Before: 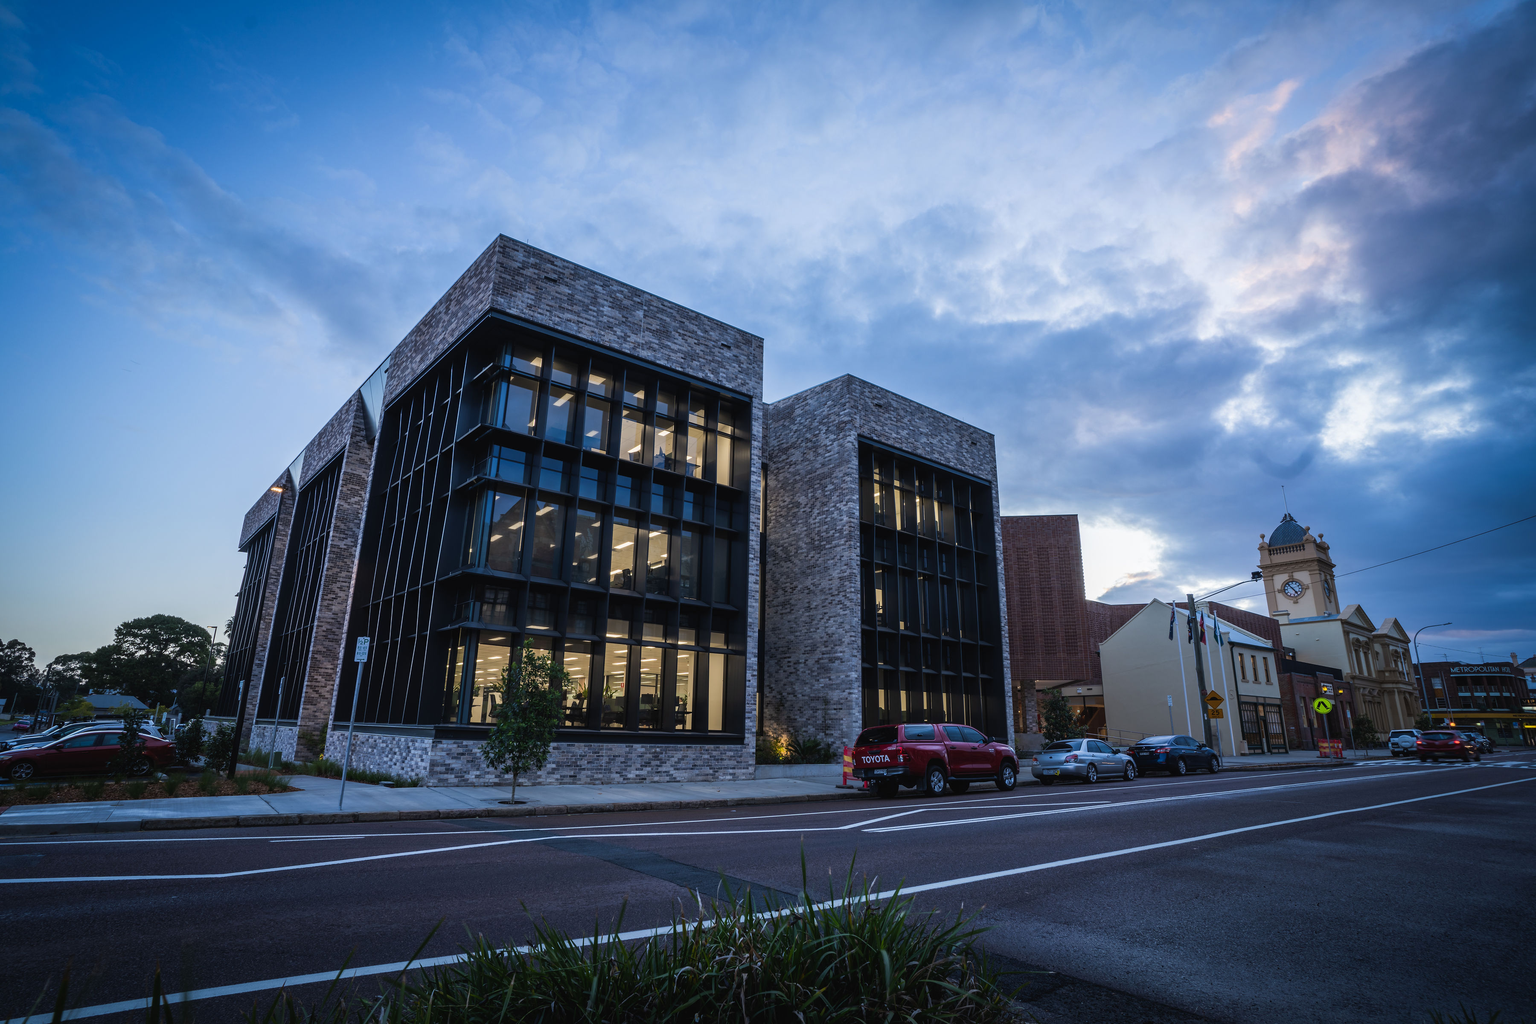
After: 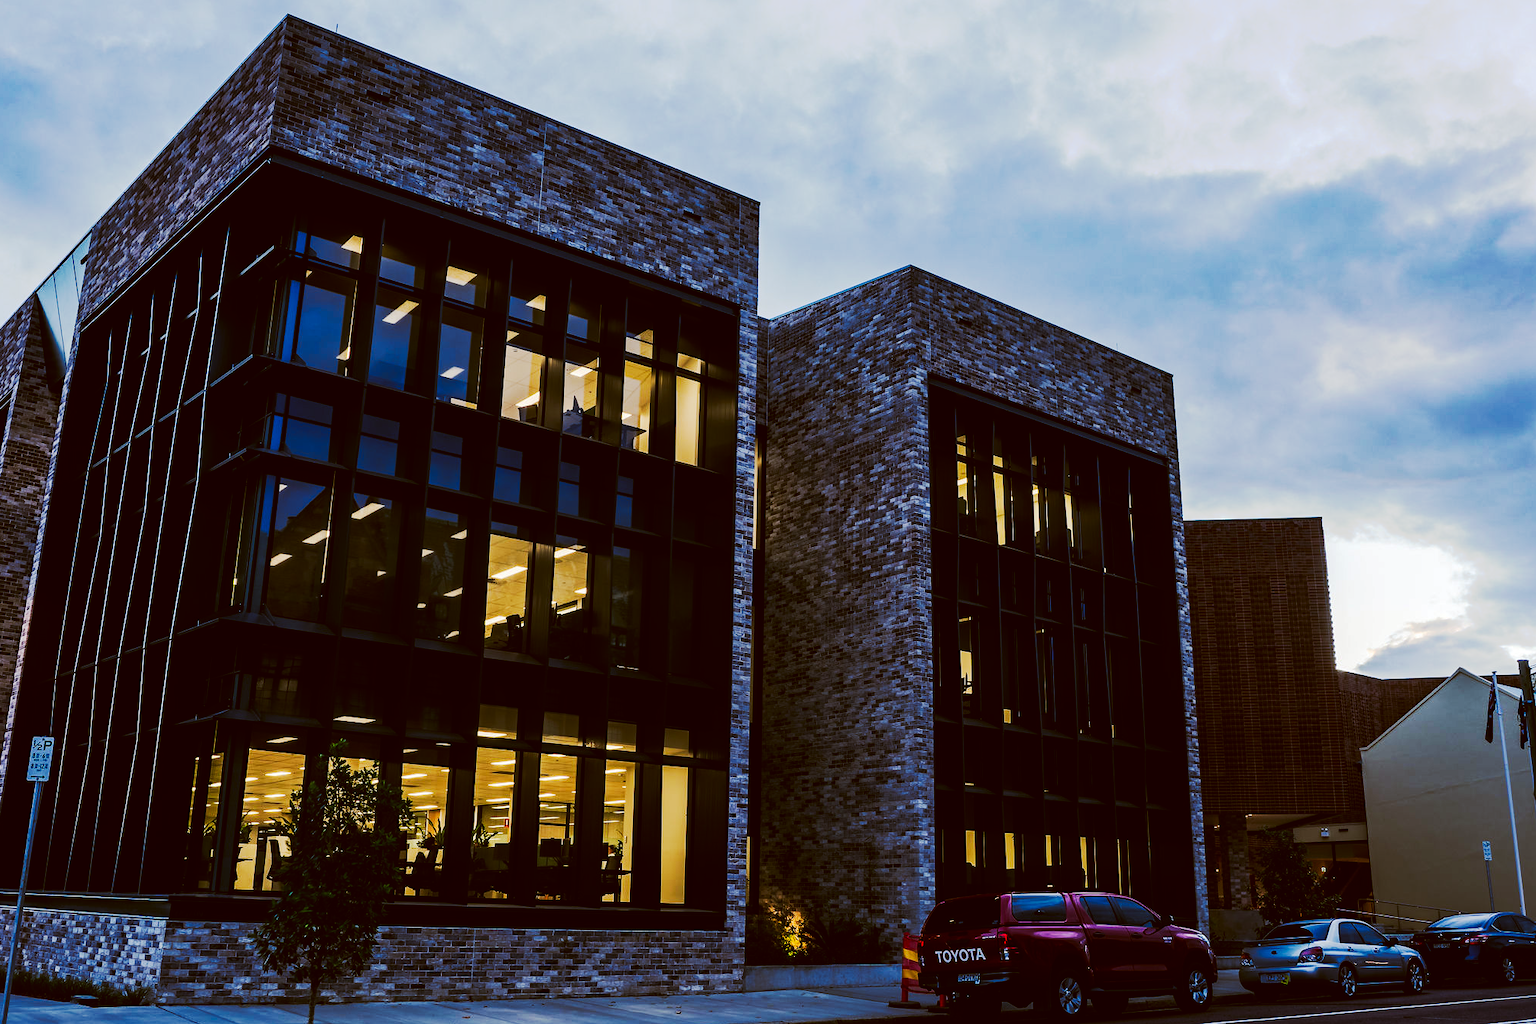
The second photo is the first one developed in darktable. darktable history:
crop and rotate: left 22.13%, top 22.054%, right 22.026%, bottom 22.102%
shadows and highlights: shadows -10, white point adjustment 1.5, highlights 10
color correction: highlights a* -0.482, highlights b* 0.161, shadows a* 4.66, shadows b* 20.72
tone curve: curves: ch0 [(0, 0) (0.003, 0.005) (0.011, 0.007) (0.025, 0.009) (0.044, 0.013) (0.069, 0.017) (0.1, 0.02) (0.136, 0.029) (0.177, 0.052) (0.224, 0.086) (0.277, 0.129) (0.335, 0.188) (0.399, 0.256) (0.468, 0.361) (0.543, 0.526) (0.623, 0.696) (0.709, 0.784) (0.801, 0.85) (0.898, 0.882) (1, 1)], preserve colors none
